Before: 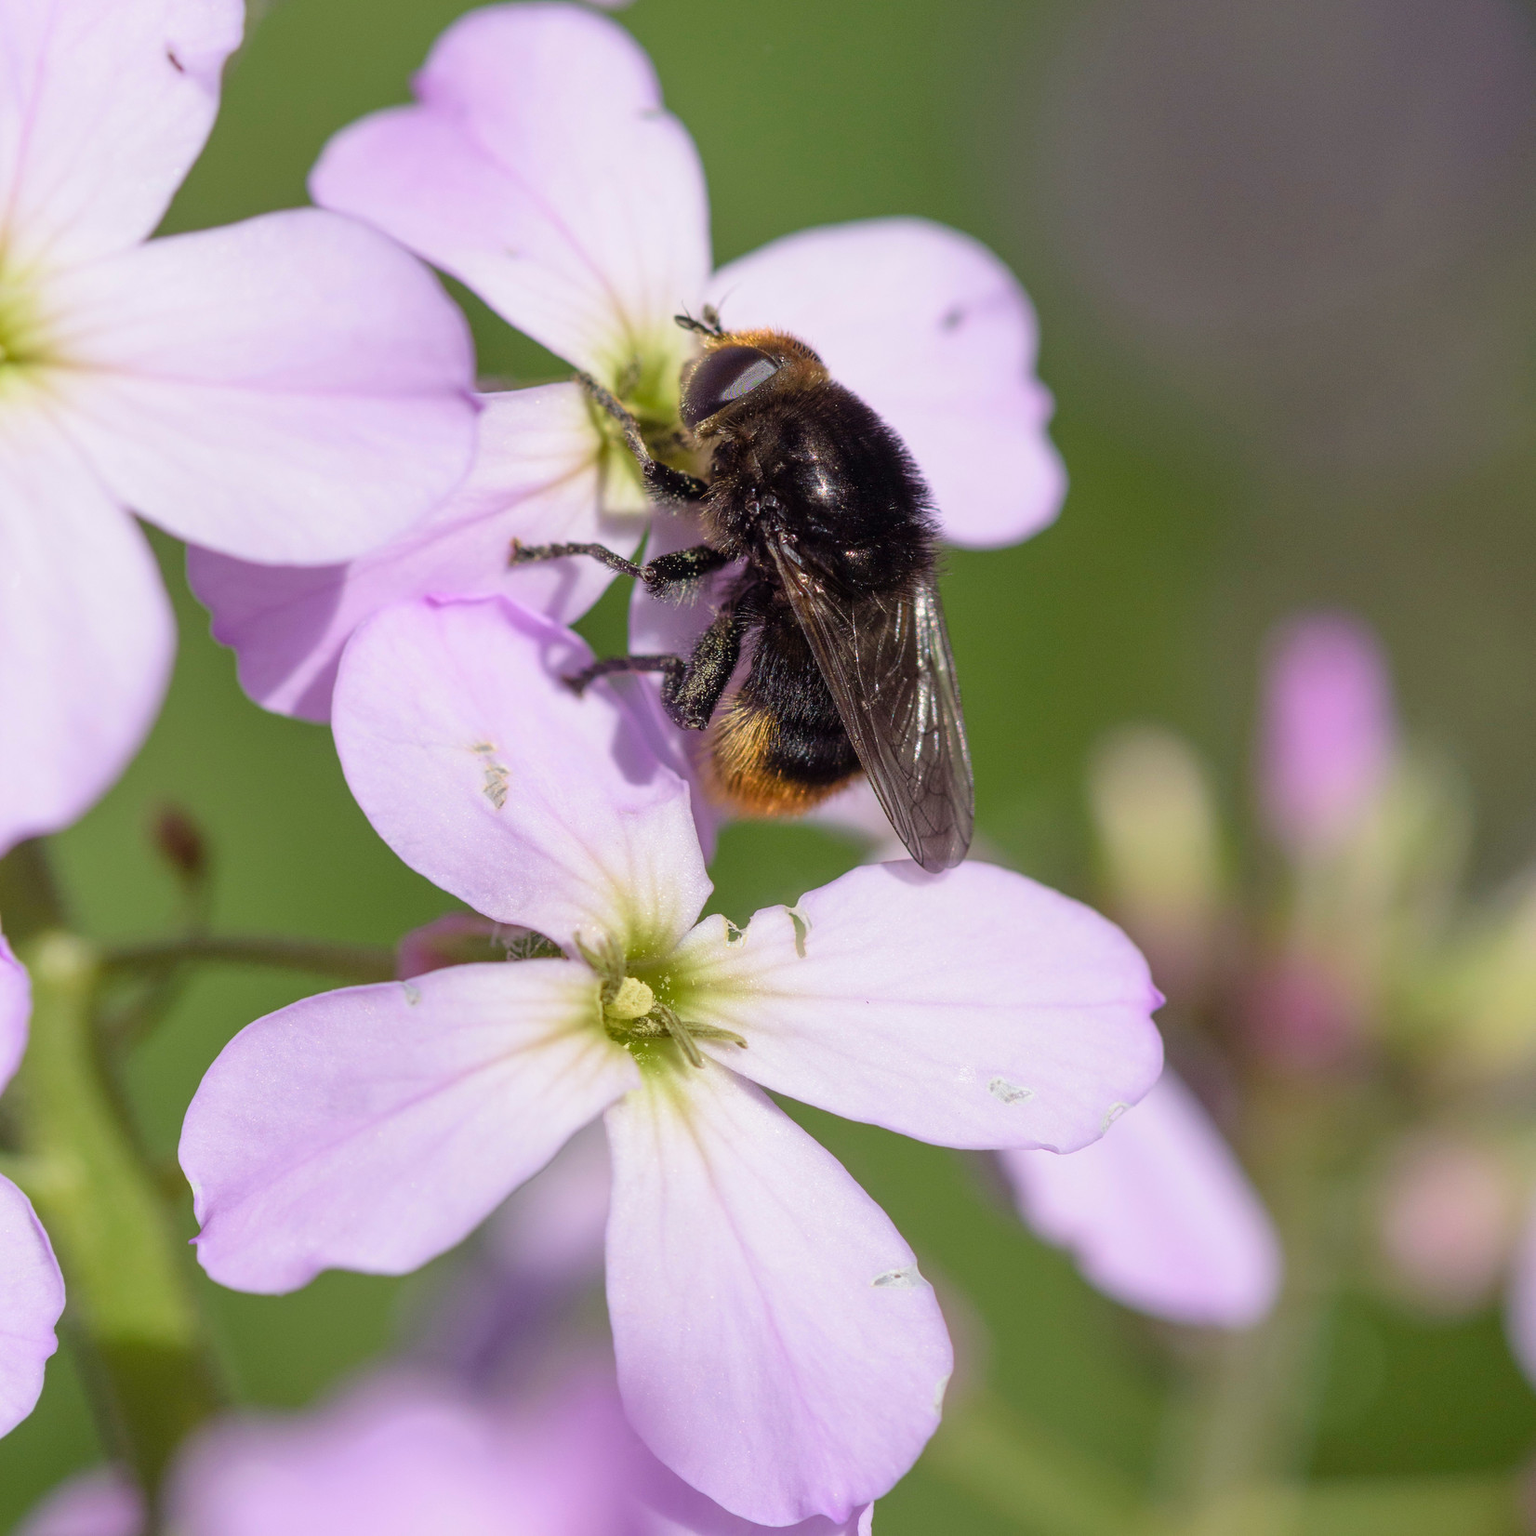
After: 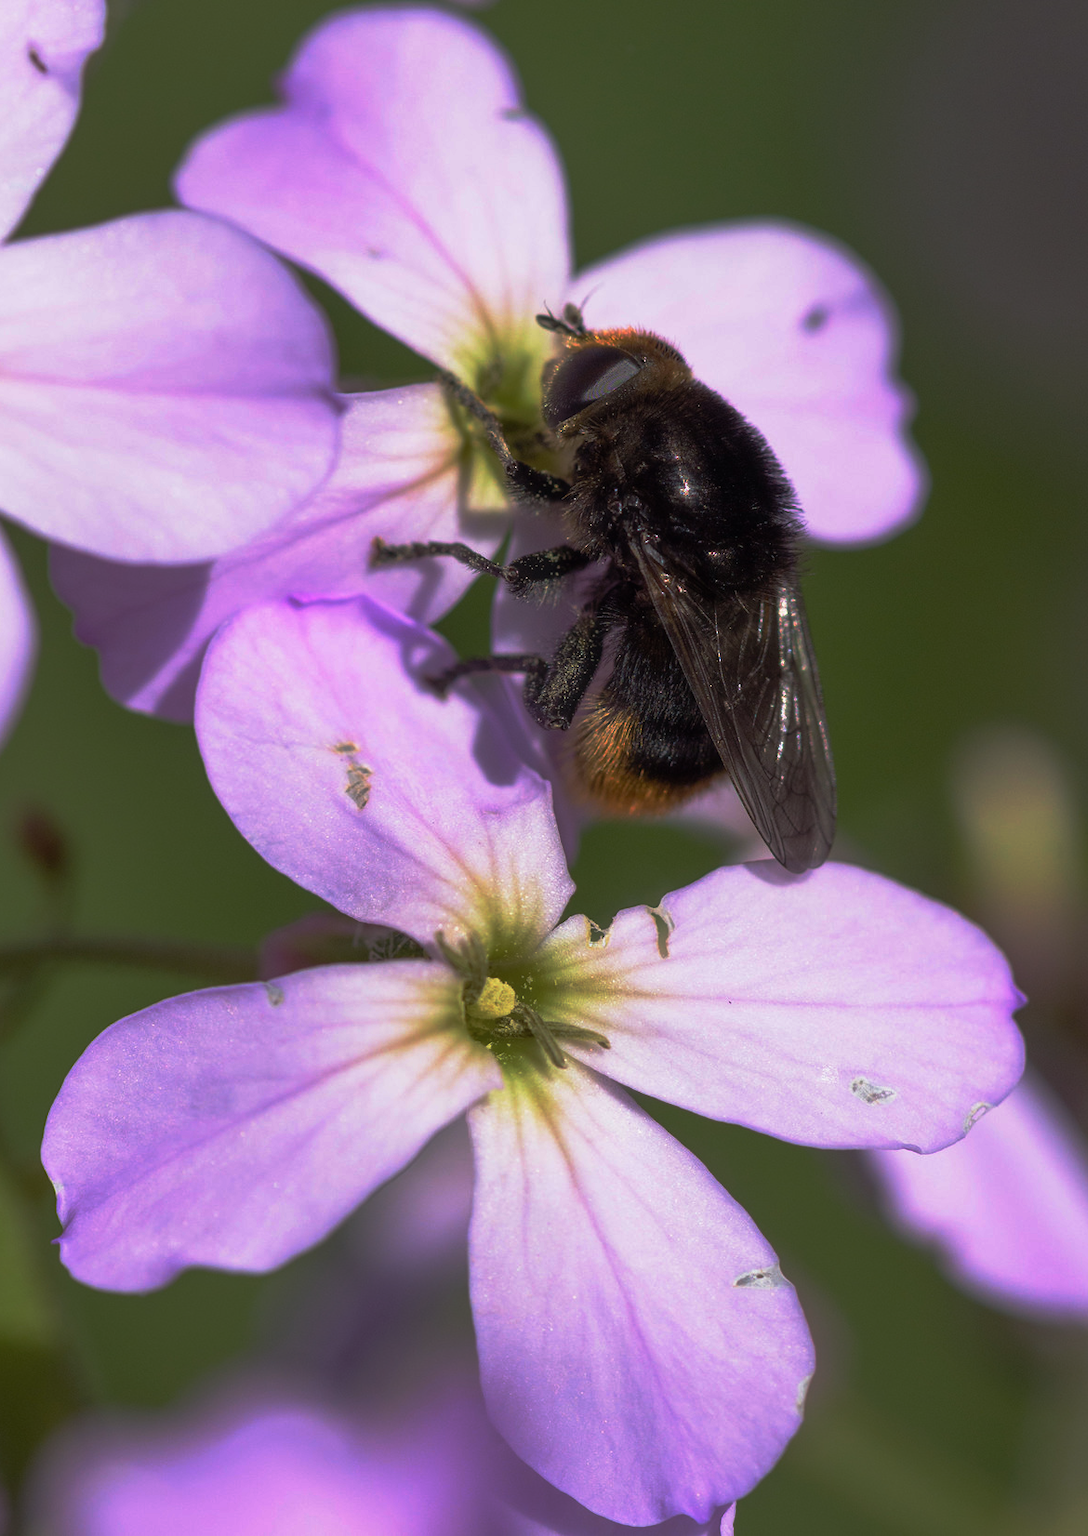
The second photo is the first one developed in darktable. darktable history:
crop and rotate: left 8.973%, right 20.125%
haze removal: strength -0.042, compatibility mode true, adaptive false
base curve: curves: ch0 [(0, 0) (0.564, 0.291) (0.802, 0.731) (1, 1)], preserve colors none
